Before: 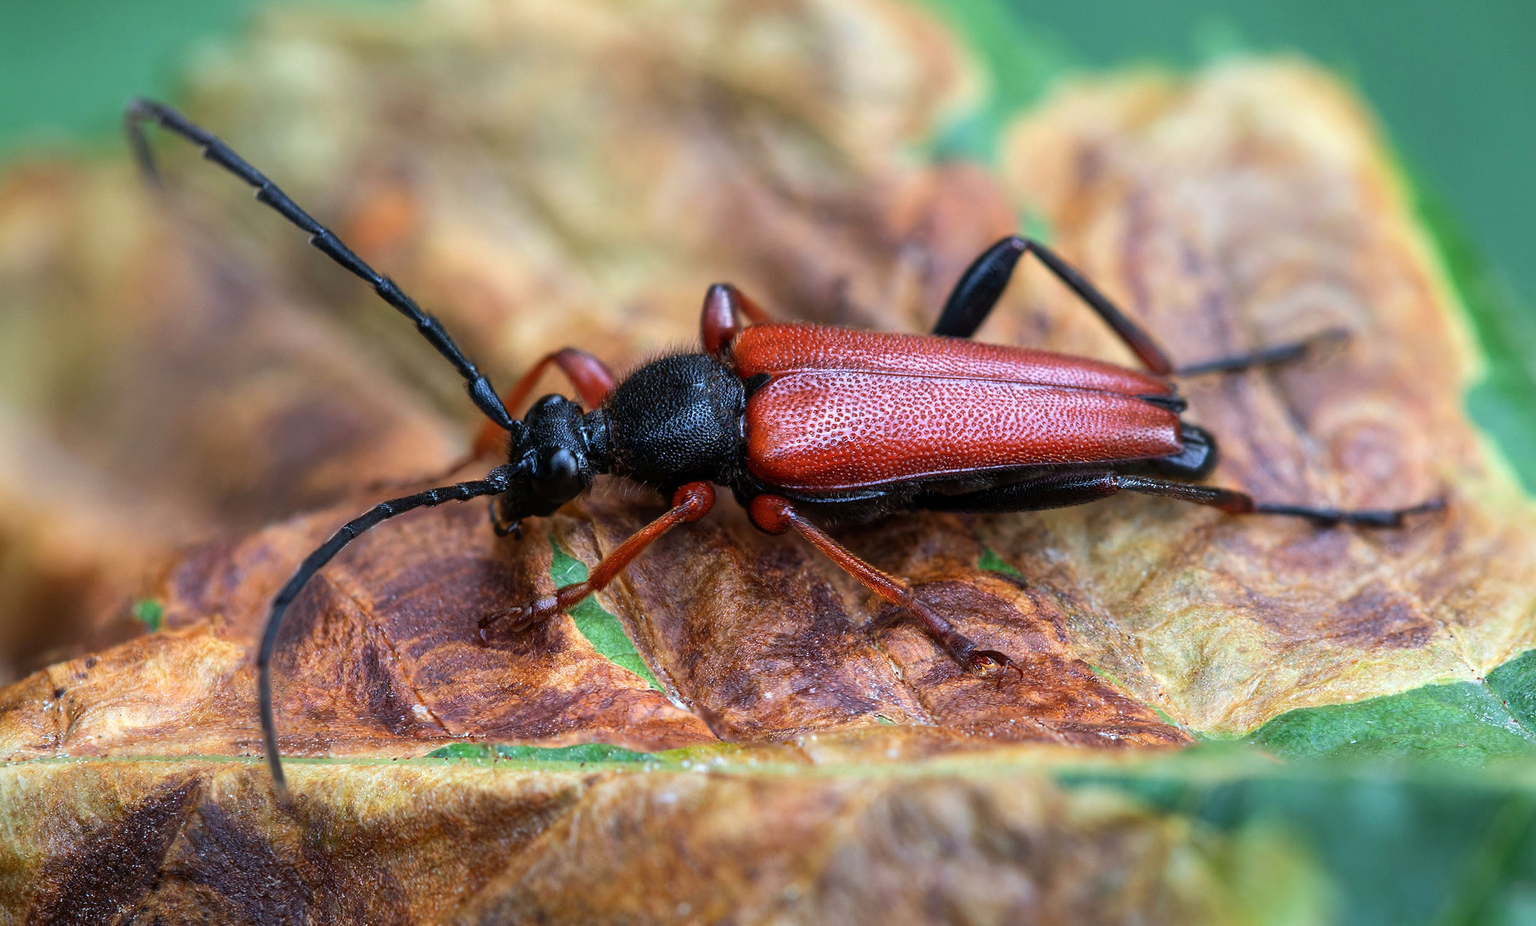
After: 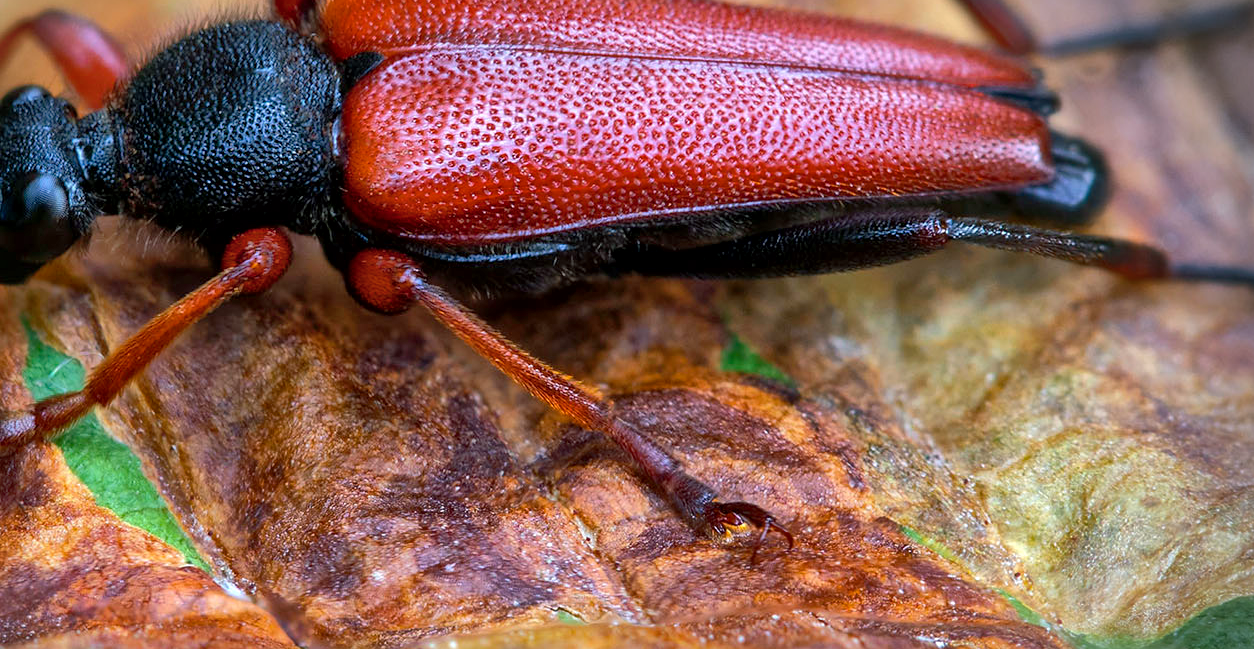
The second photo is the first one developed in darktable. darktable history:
vignetting: fall-off start 88.33%, fall-off radius 43.57%, center (-0.148, 0.02), width/height ratio 1.166, unbound false
crop: left 34.911%, top 36.914%, right 14.895%, bottom 20.017%
shadows and highlights: on, module defaults
local contrast: mode bilateral grid, contrast 19, coarseness 51, detail 132%, midtone range 0.2
color balance rgb: shadows lift › chroma 2.015%, shadows lift › hue 188.1°, power › hue 174.02°, perceptual saturation grading › global saturation 25.165%
